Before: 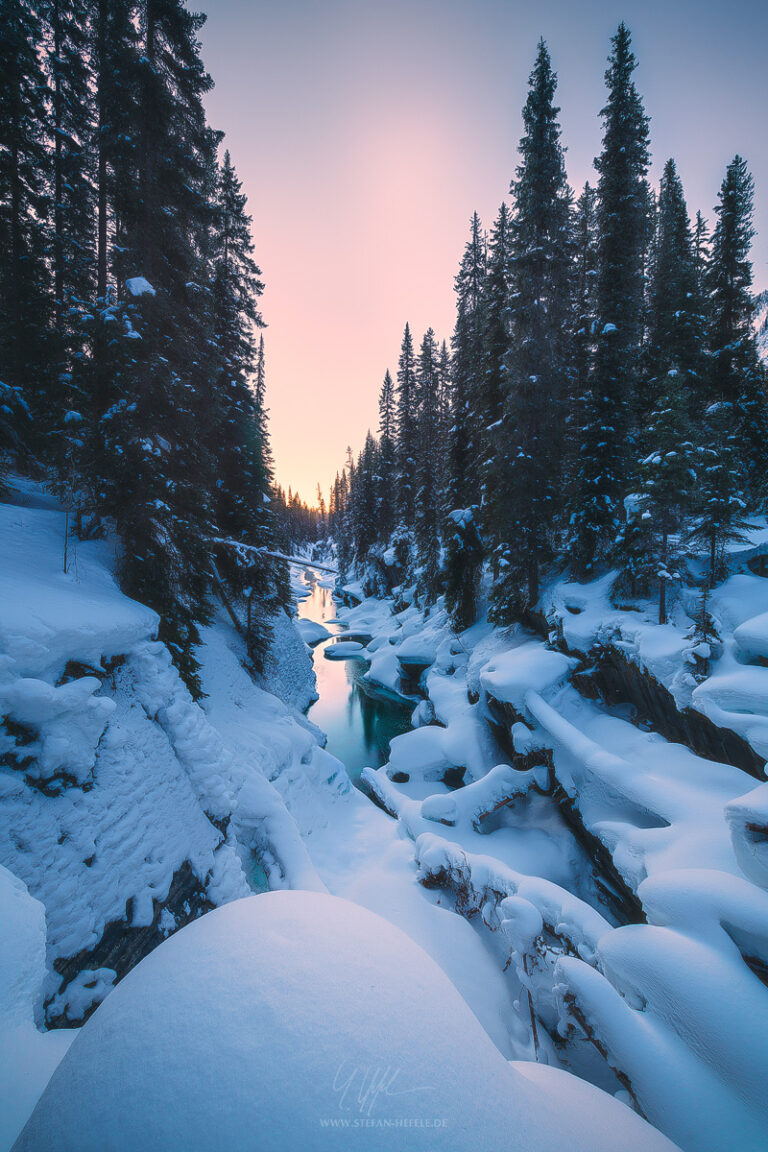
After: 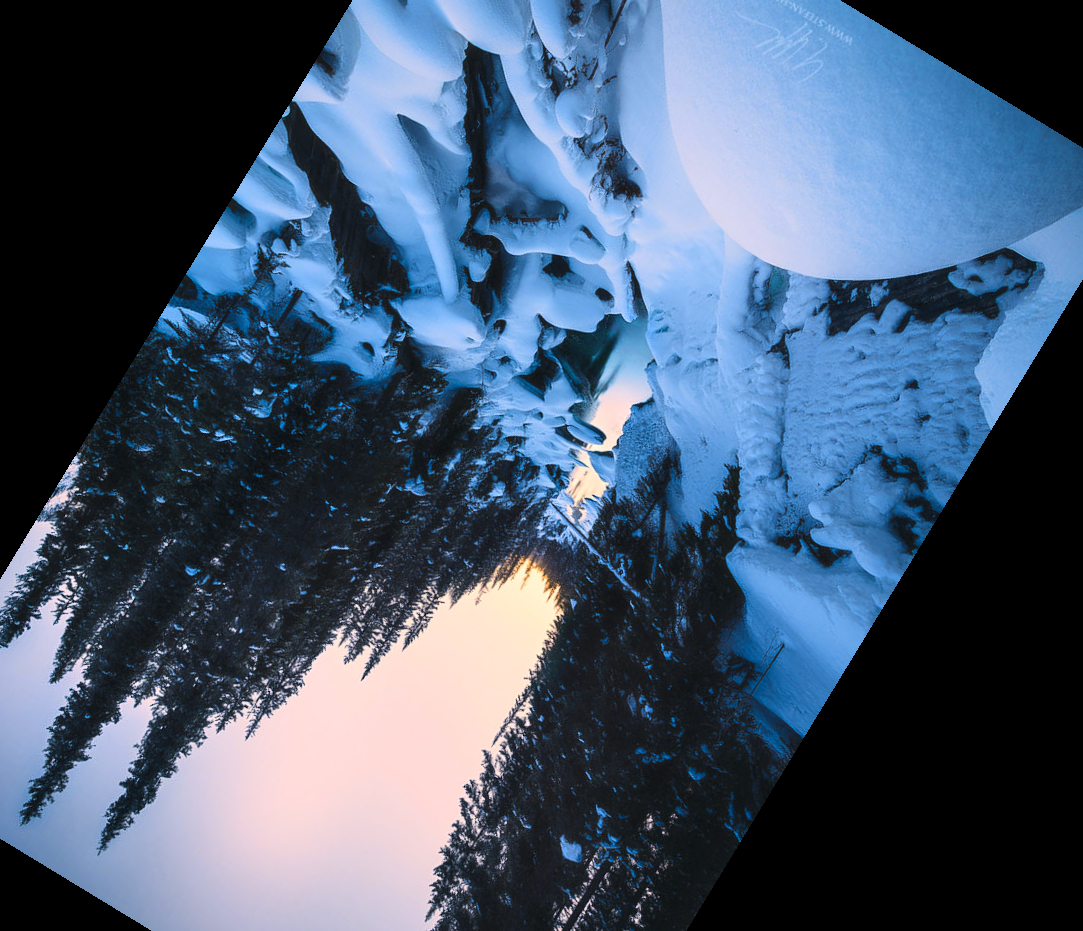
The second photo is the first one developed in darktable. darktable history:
tone curve: curves: ch0 [(0, 0) (0.055, 0.031) (0.282, 0.215) (0.729, 0.785) (1, 1)], color space Lab, linked channels, preserve colors none
crop and rotate: angle 148.68°, left 9.111%, top 15.603%, right 4.588%, bottom 17.041%
color contrast: green-magenta contrast 0.85, blue-yellow contrast 1.25, unbound 0
